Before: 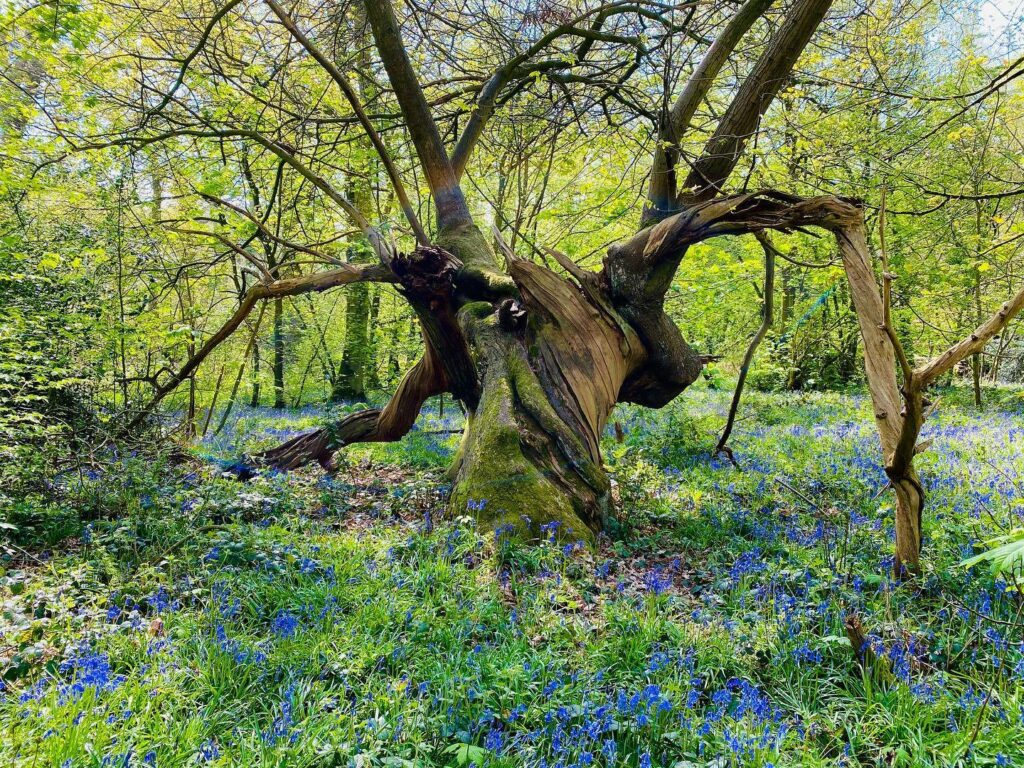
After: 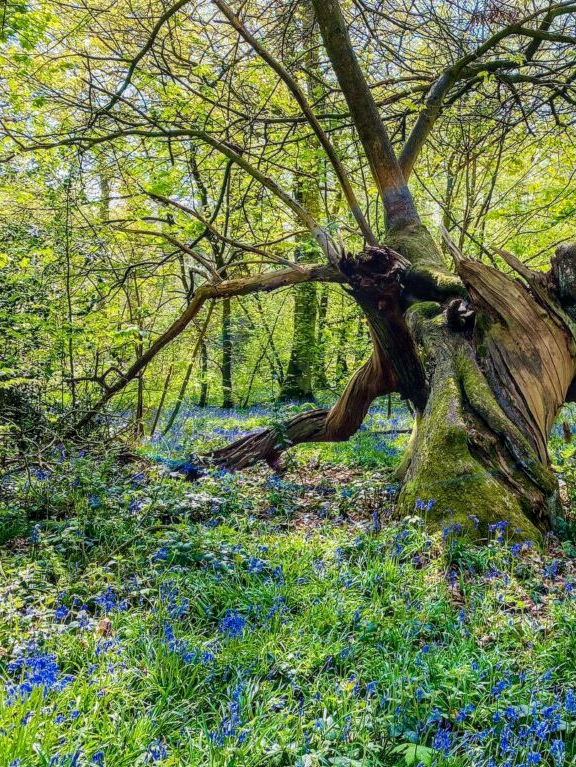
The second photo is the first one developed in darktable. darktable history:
local contrast: highlights 0%, shadows 0%, detail 133%
crop: left 5.114%, right 38.589%
white balance: emerald 1
